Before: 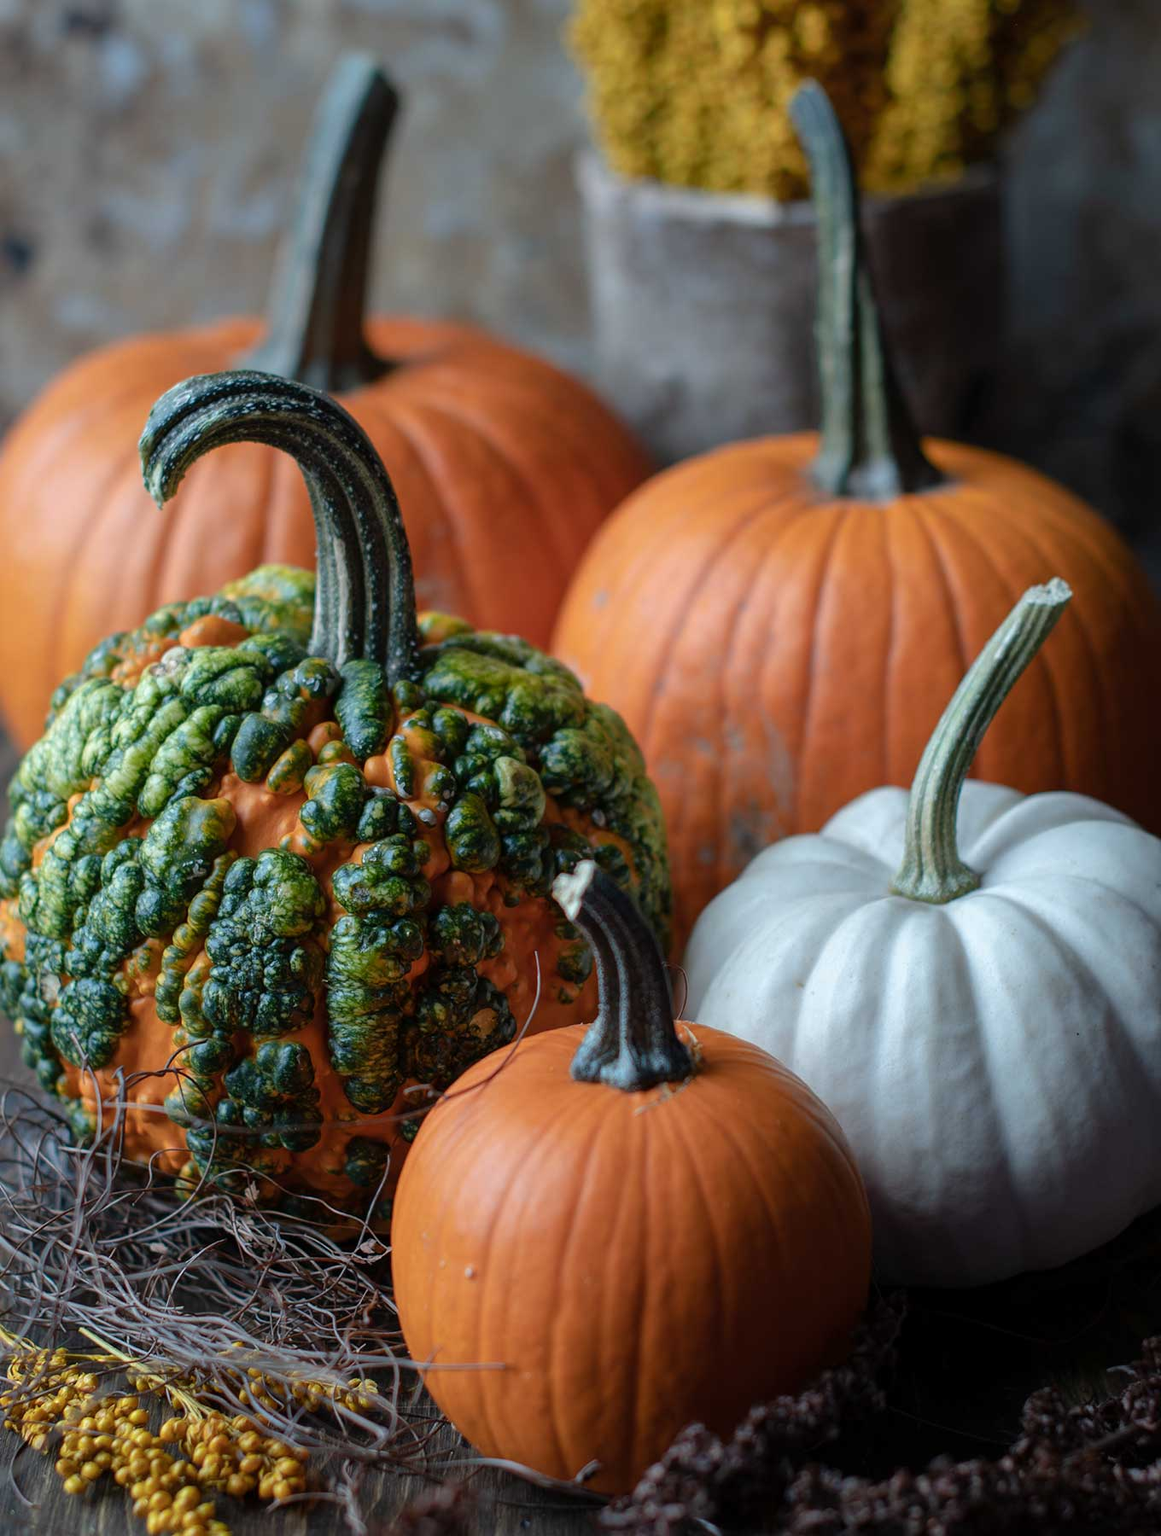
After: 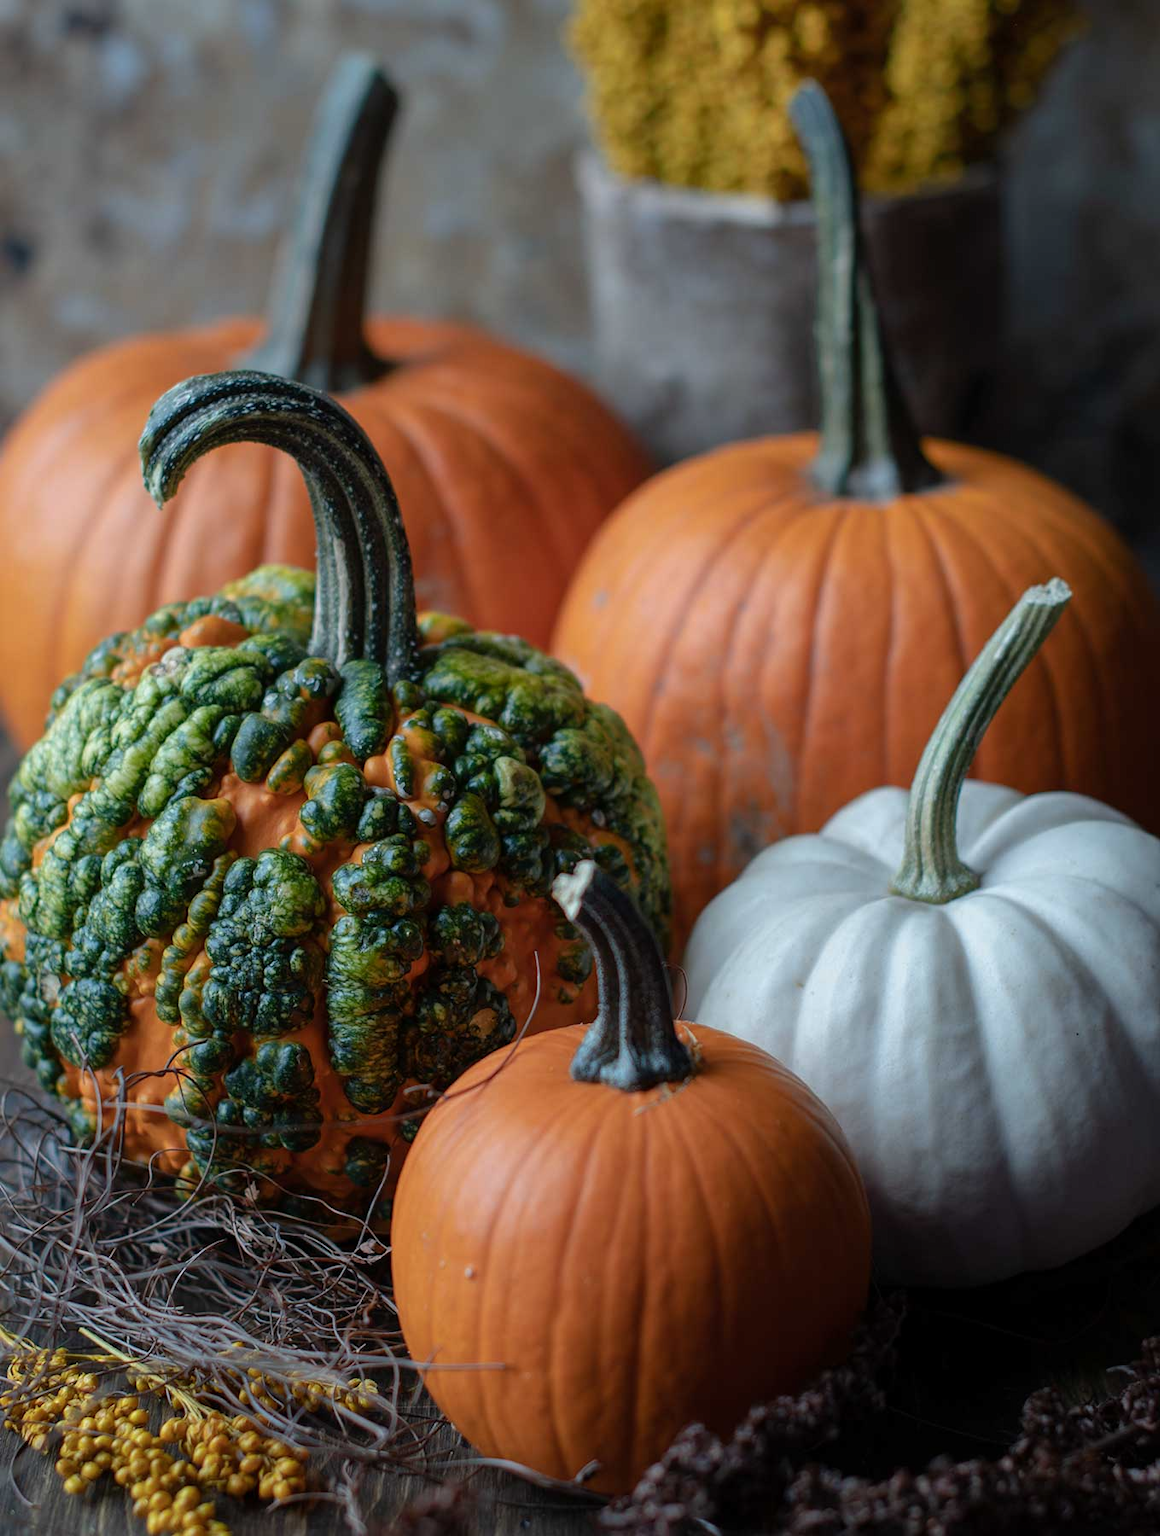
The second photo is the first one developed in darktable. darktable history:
tone equalizer: on, module defaults
exposure: exposure -0.177 EV, compensate highlight preservation false
